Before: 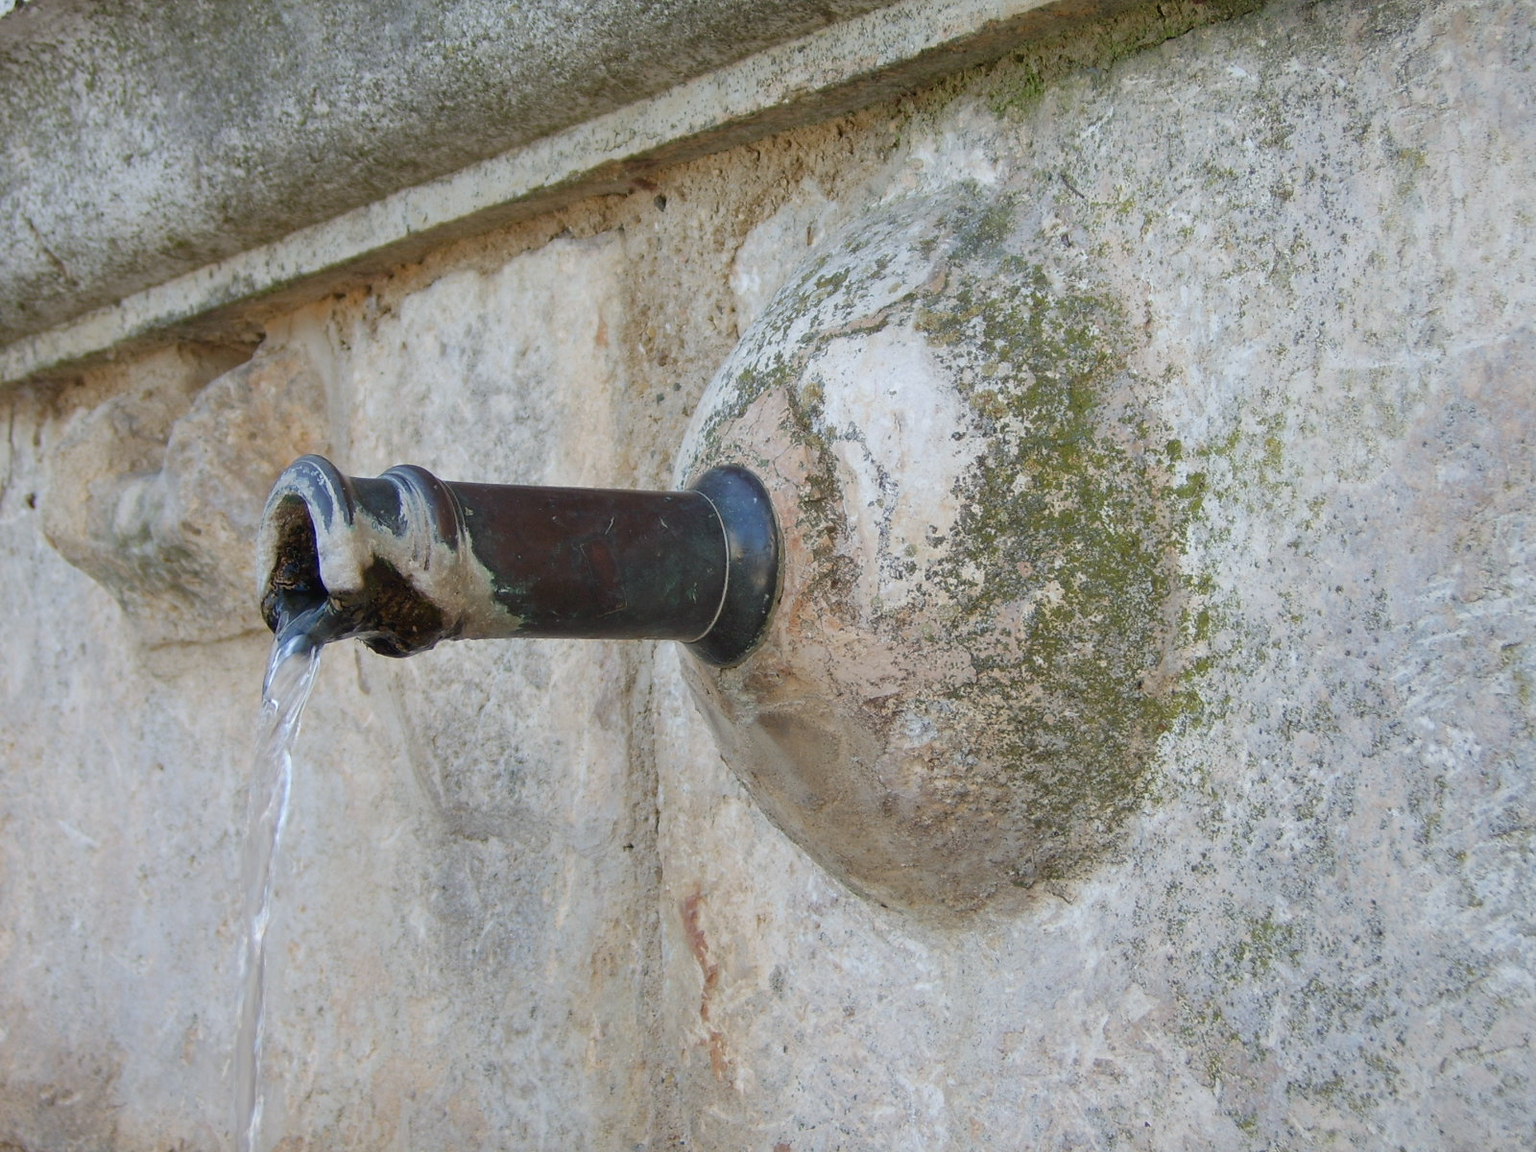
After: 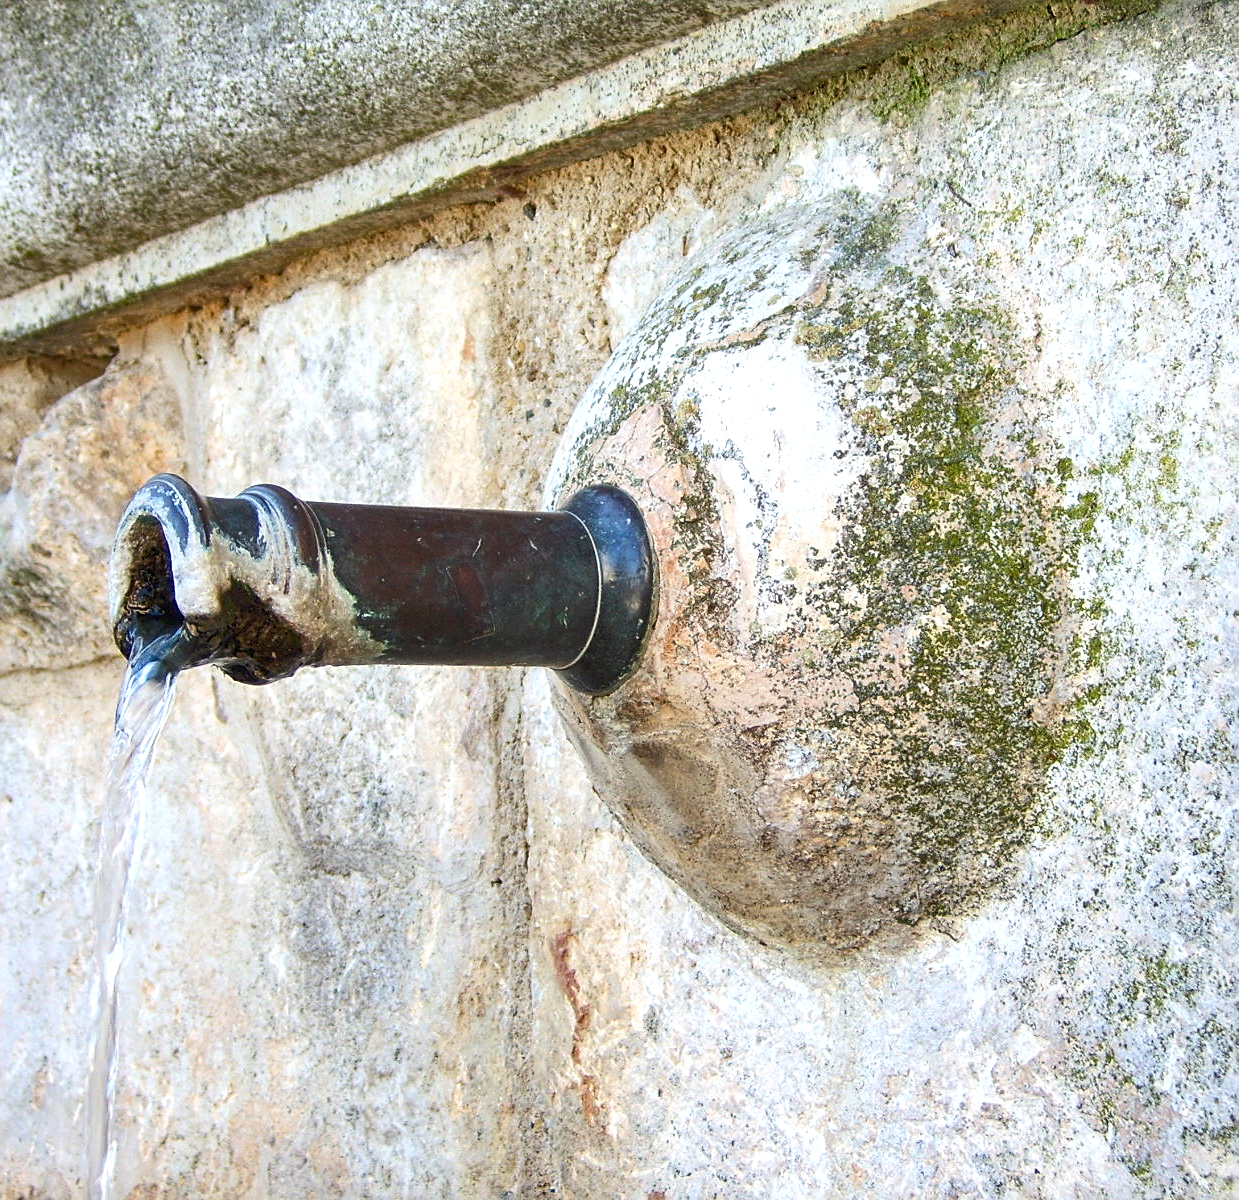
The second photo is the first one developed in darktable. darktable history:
crop: left 9.88%, right 12.664%
contrast brightness saturation: contrast 0.2, brightness 0.16, saturation 0.22
local contrast: highlights 99%, shadows 86%, detail 160%, midtone range 0.2
sharpen: on, module defaults
vibrance: vibrance 0%
exposure: black level correction 0.001, exposure 0.675 EV, compensate highlight preservation false
shadows and highlights: radius 264.75, soften with gaussian
